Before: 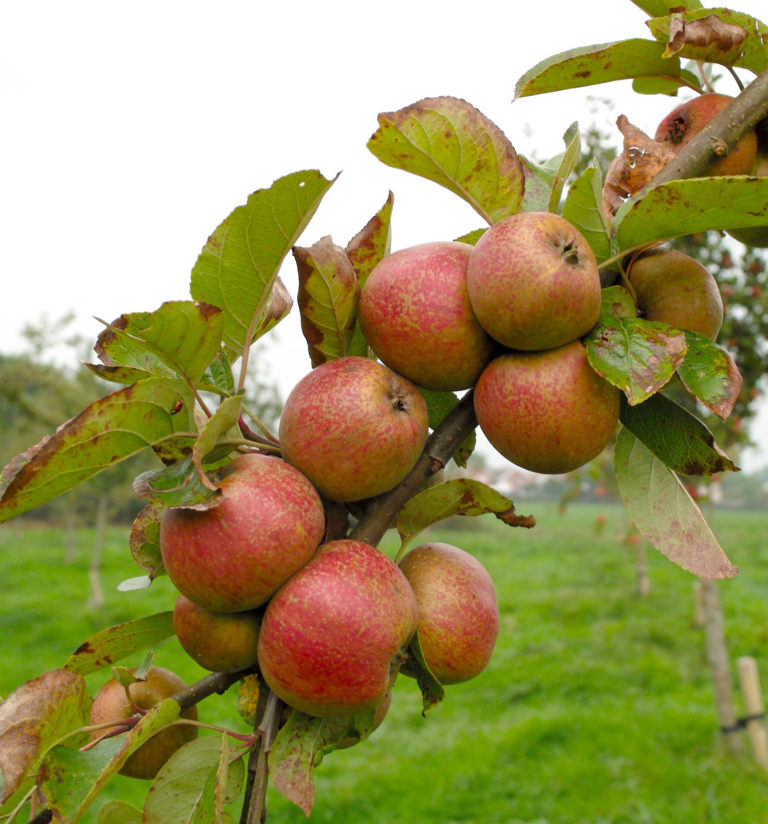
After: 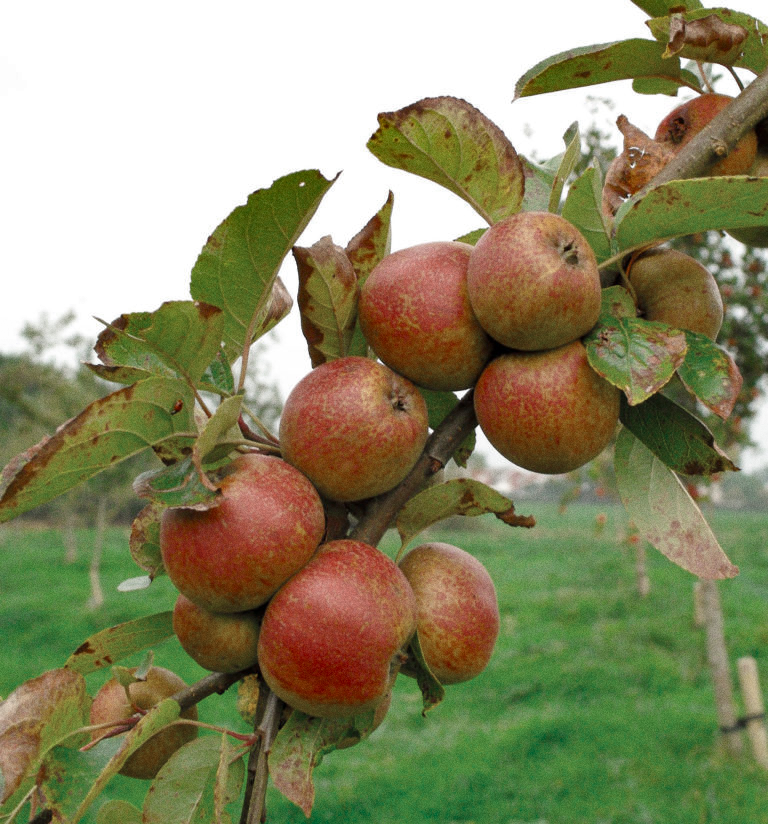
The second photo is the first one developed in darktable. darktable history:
shadows and highlights: soften with gaussian
grain: on, module defaults
color zones: curves: ch0 [(0, 0.5) (0.125, 0.4) (0.25, 0.5) (0.375, 0.4) (0.5, 0.4) (0.625, 0.35) (0.75, 0.35) (0.875, 0.5)]; ch1 [(0, 0.35) (0.125, 0.45) (0.25, 0.35) (0.375, 0.35) (0.5, 0.35) (0.625, 0.35) (0.75, 0.45) (0.875, 0.35)]; ch2 [(0, 0.6) (0.125, 0.5) (0.25, 0.5) (0.375, 0.6) (0.5, 0.6) (0.625, 0.5) (0.75, 0.5) (0.875, 0.5)]
